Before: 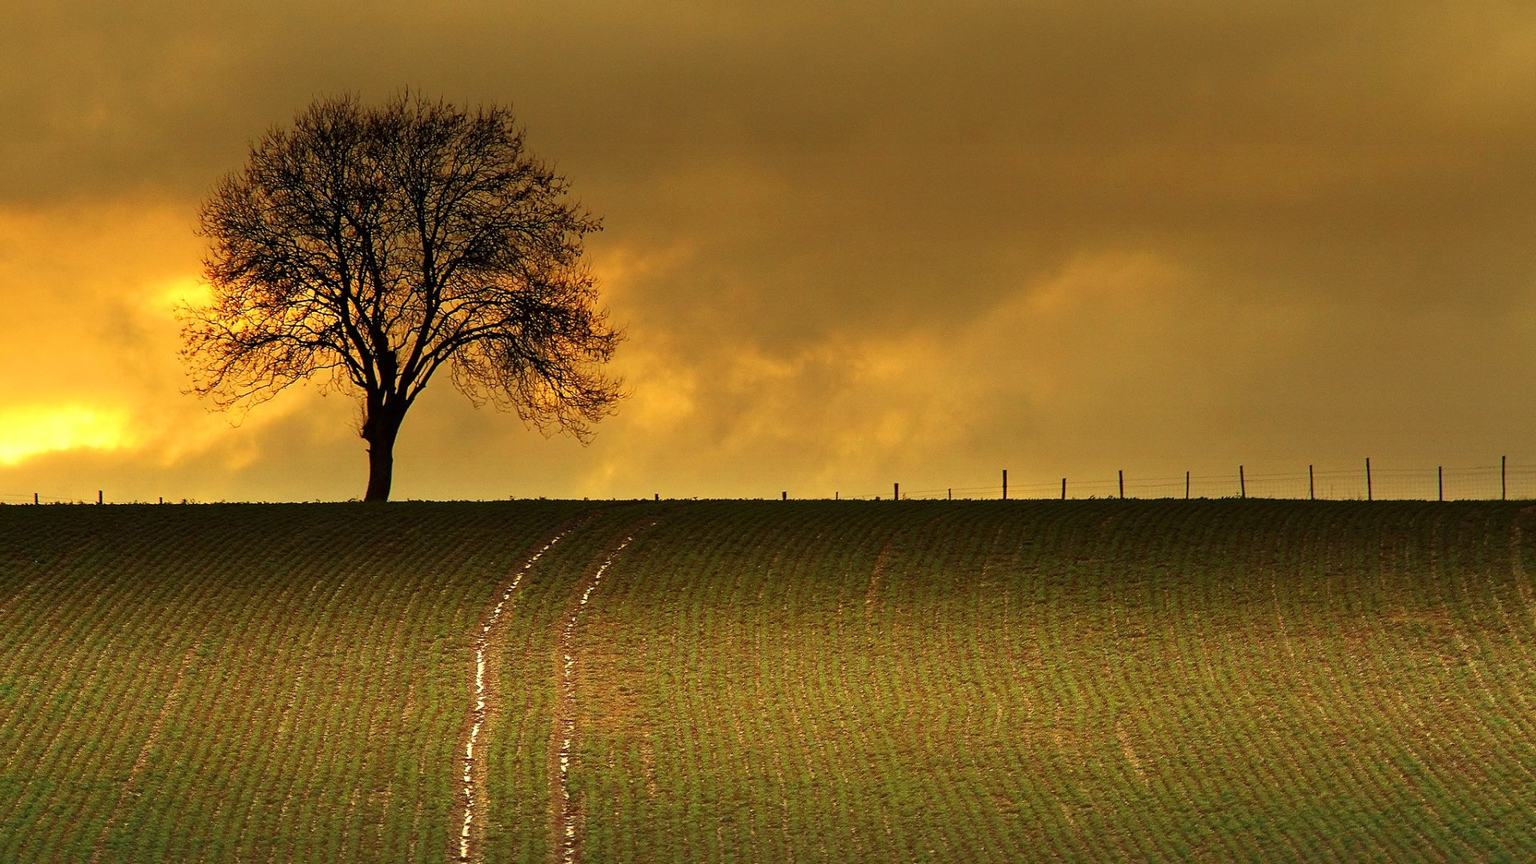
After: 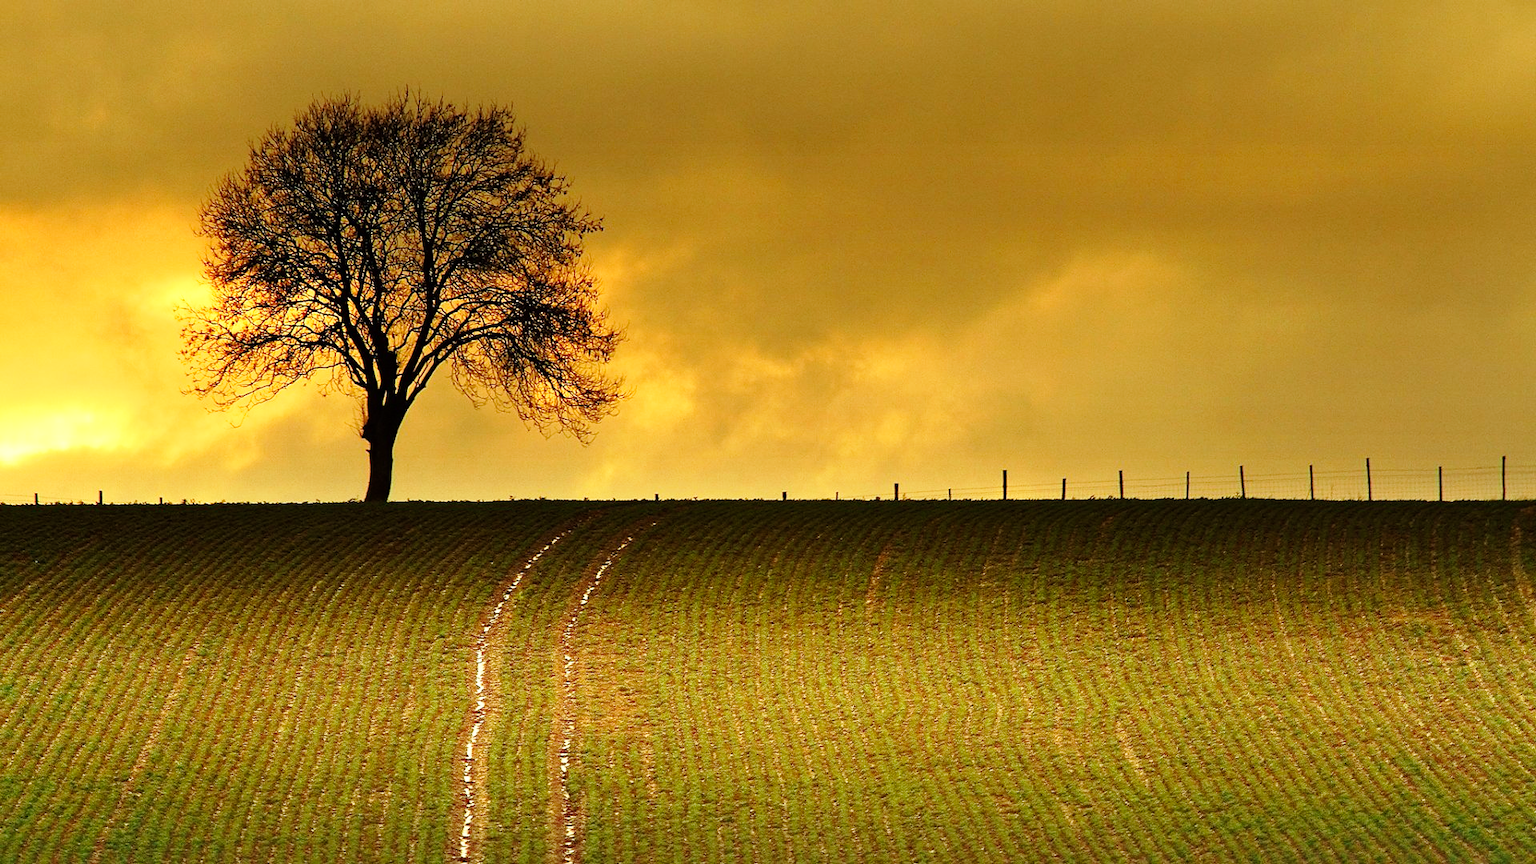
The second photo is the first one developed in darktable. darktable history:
base curve: curves: ch0 [(0, 0) (0.008, 0.007) (0.022, 0.029) (0.048, 0.089) (0.092, 0.197) (0.191, 0.399) (0.275, 0.534) (0.357, 0.65) (0.477, 0.78) (0.542, 0.833) (0.799, 0.973) (1, 1)], preserve colors none
tone curve: curves: ch0 [(0, 0) (0.003, 0.002) (0.011, 0.009) (0.025, 0.021) (0.044, 0.037) (0.069, 0.058) (0.1, 0.084) (0.136, 0.114) (0.177, 0.149) (0.224, 0.188) (0.277, 0.232) (0.335, 0.281) (0.399, 0.341) (0.468, 0.416) (0.543, 0.496) (0.623, 0.574) (0.709, 0.659) (0.801, 0.754) (0.898, 0.876) (1, 1)], preserve colors none
